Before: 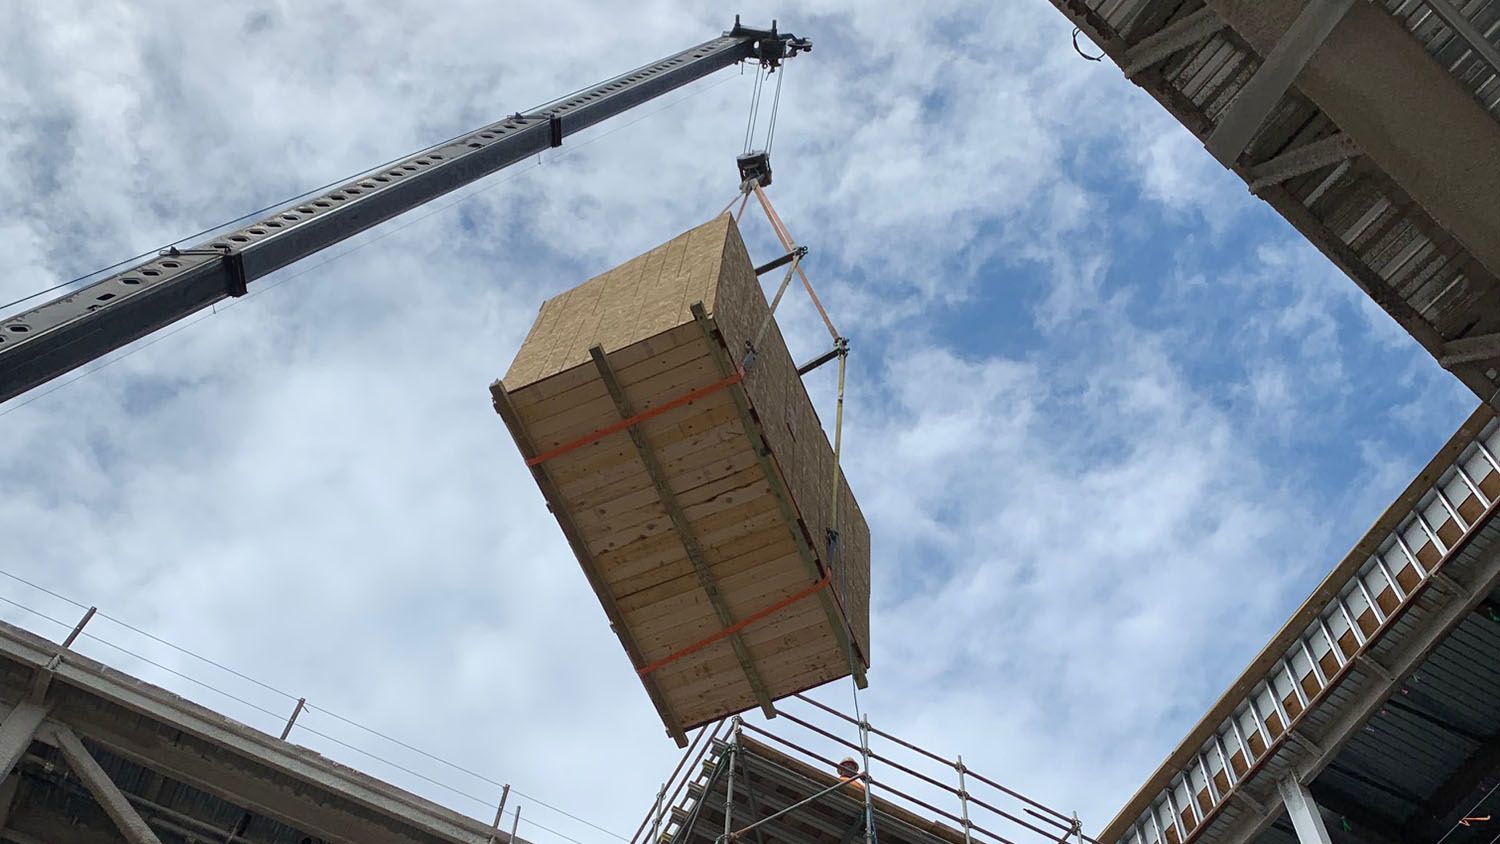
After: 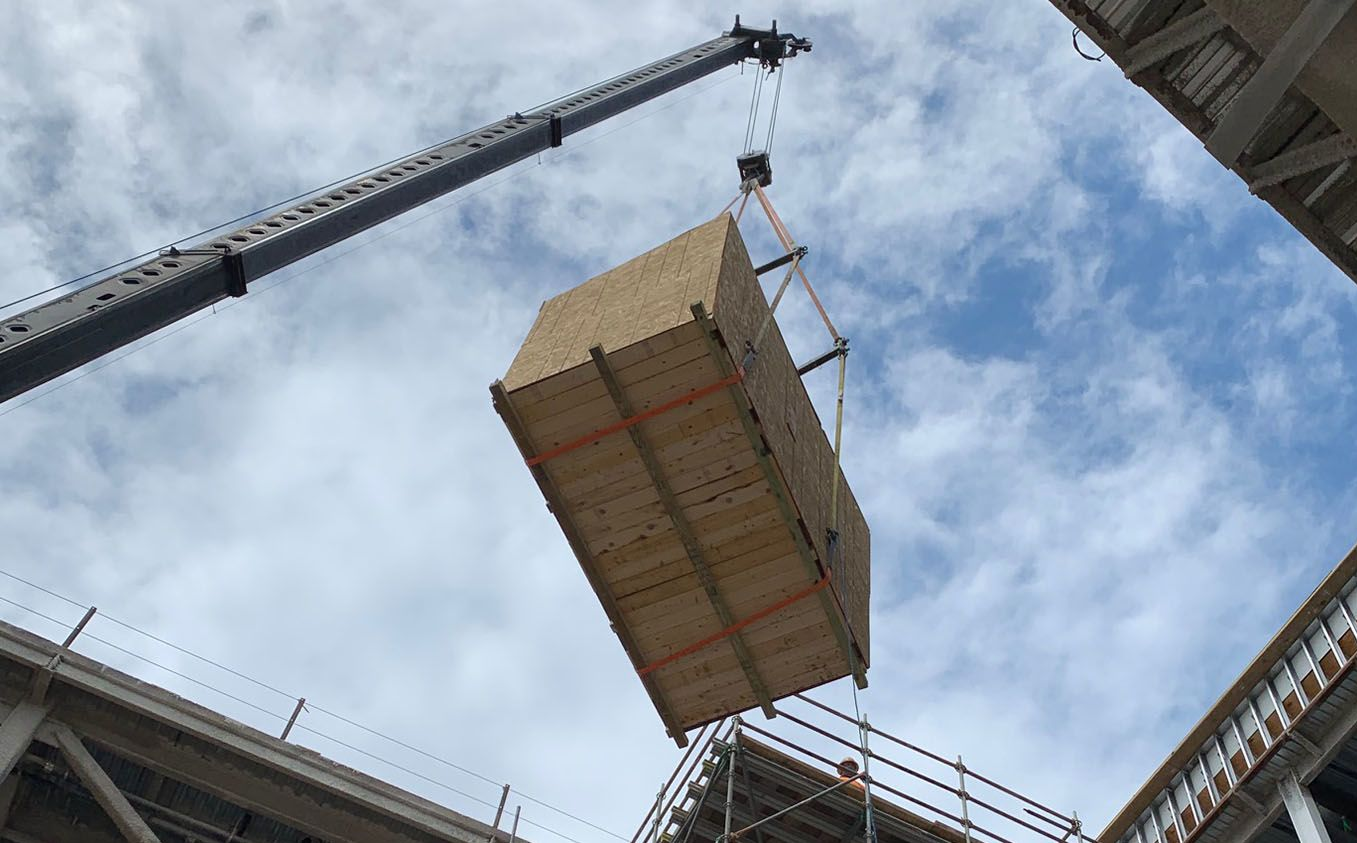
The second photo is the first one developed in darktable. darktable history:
crop: right 9.477%, bottom 0.026%
